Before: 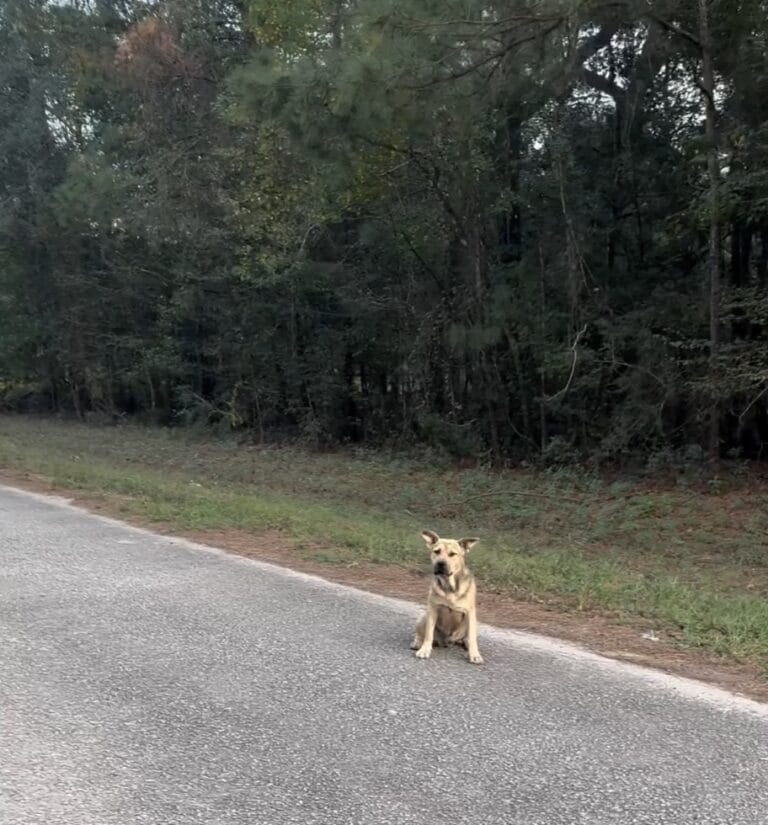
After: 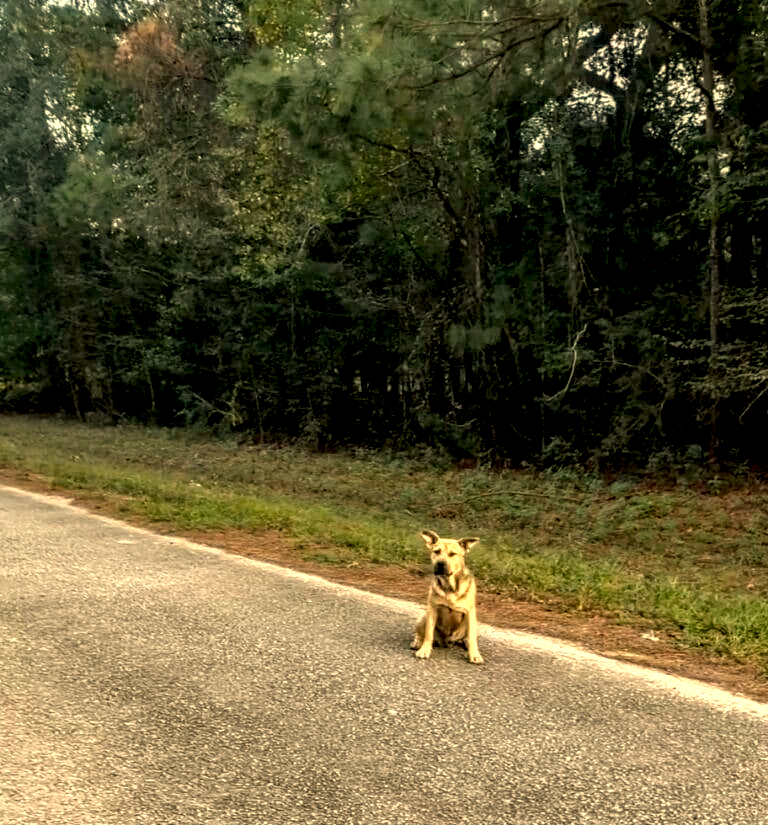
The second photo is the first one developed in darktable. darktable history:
white balance: red 1.08, blue 0.791
color balance rgb: shadows lift › chroma 2%, shadows lift › hue 217.2°, power › chroma 0.25%, power › hue 60°, highlights gain › chroma 1.5%, highlights gain › hue 309.6°, global offset › luminance -0.5%, perceptual saturation grading › global saturation 15%, global vibrance 20%
local contrast: highlights 20%, detail 197%
